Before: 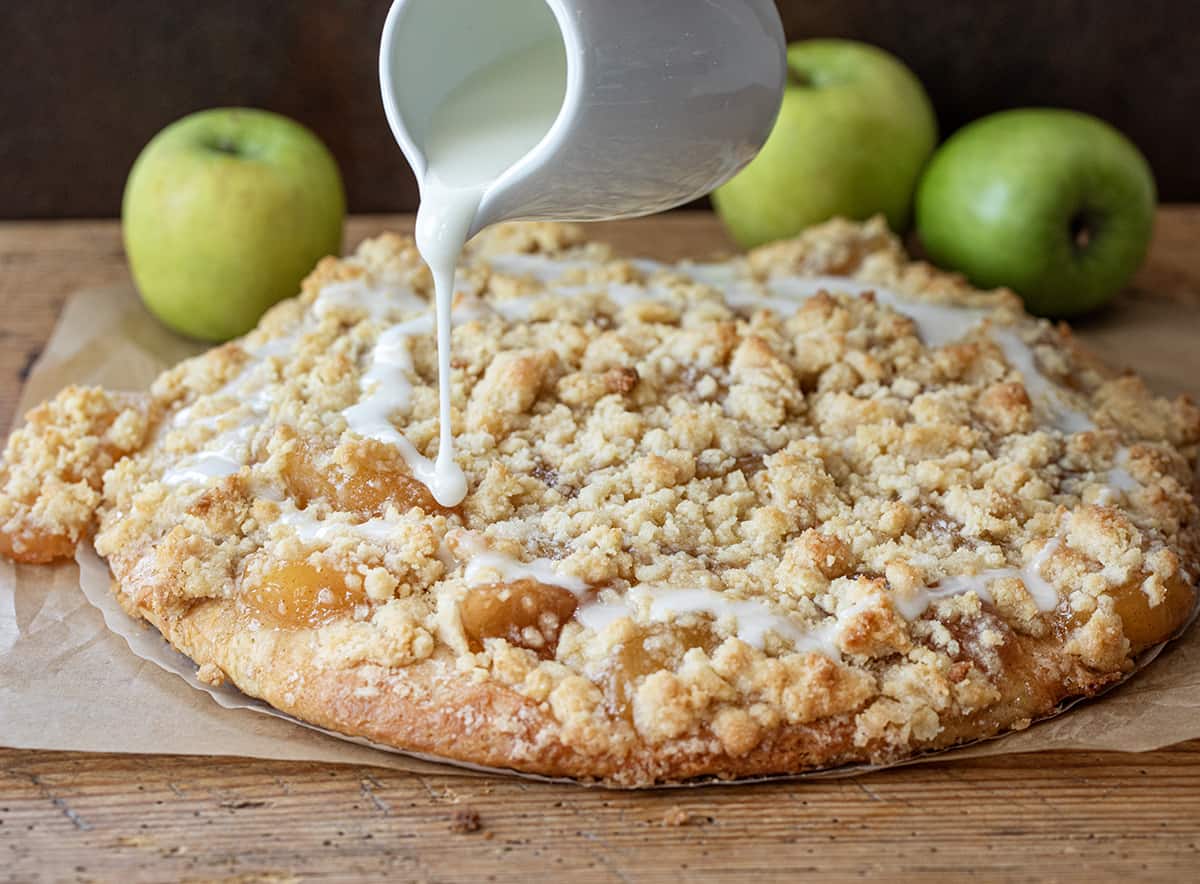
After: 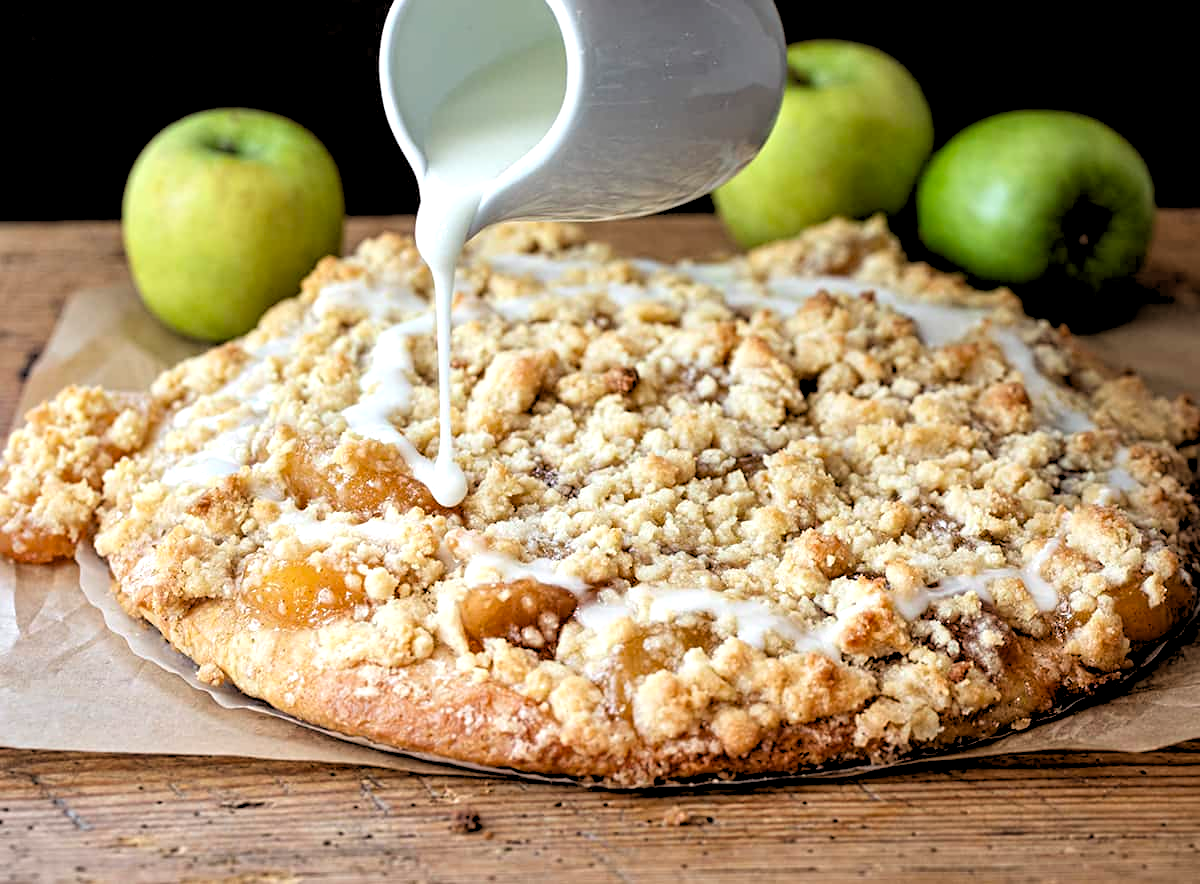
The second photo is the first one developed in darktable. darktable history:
rgb levels: levels [[0.034, 0.472, 0.904], [0, 0.5, 1], [0, 0.5, 1]]
contrast equalizer: y [[0.5, 0.504, 0.515, 0.527, 0.535, 0.534], [0.5 ×6], [0.491, 0.387, 0.179, 0.068, 0.068, 0.068], [0 ×5, 0.023], [0 ×6]]
exposure: exposure 0.236 EV, compensate highlight preservation false
